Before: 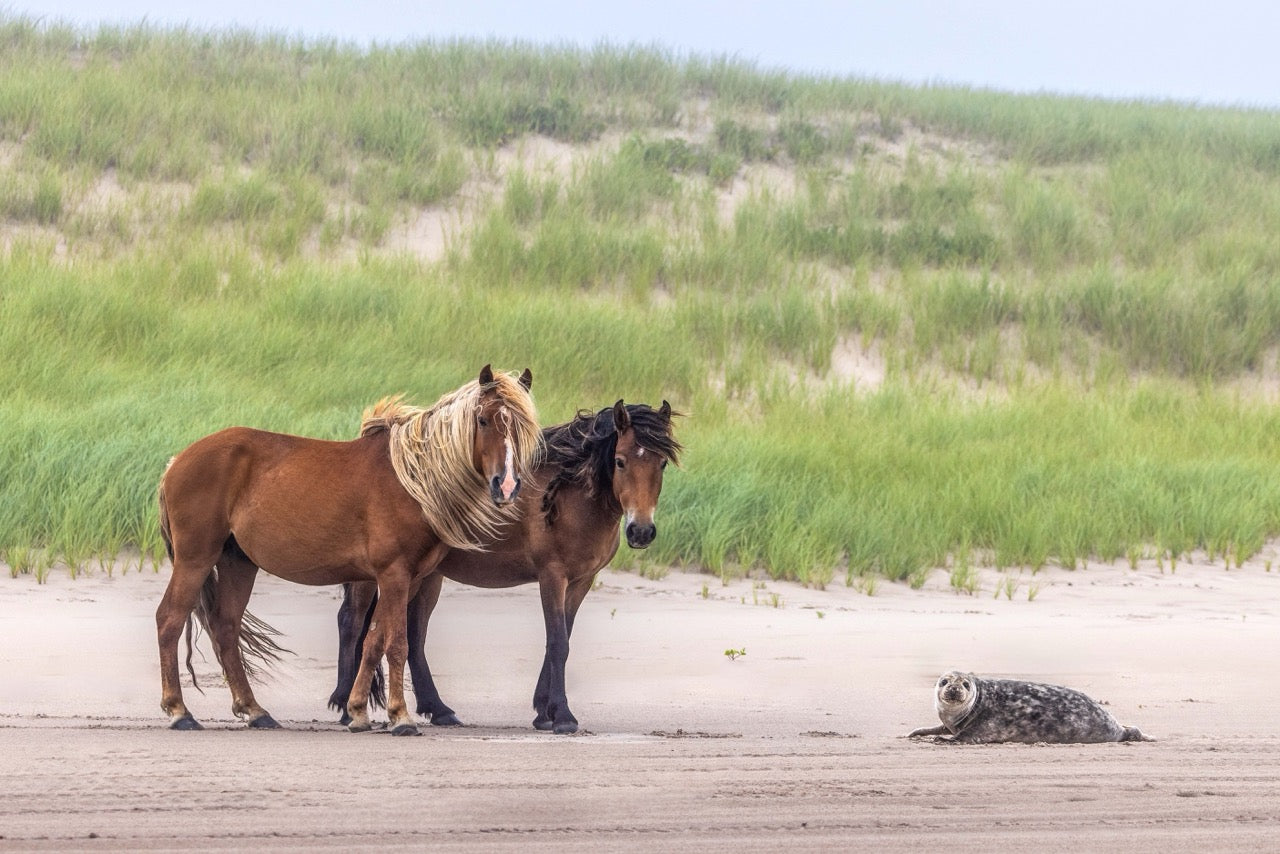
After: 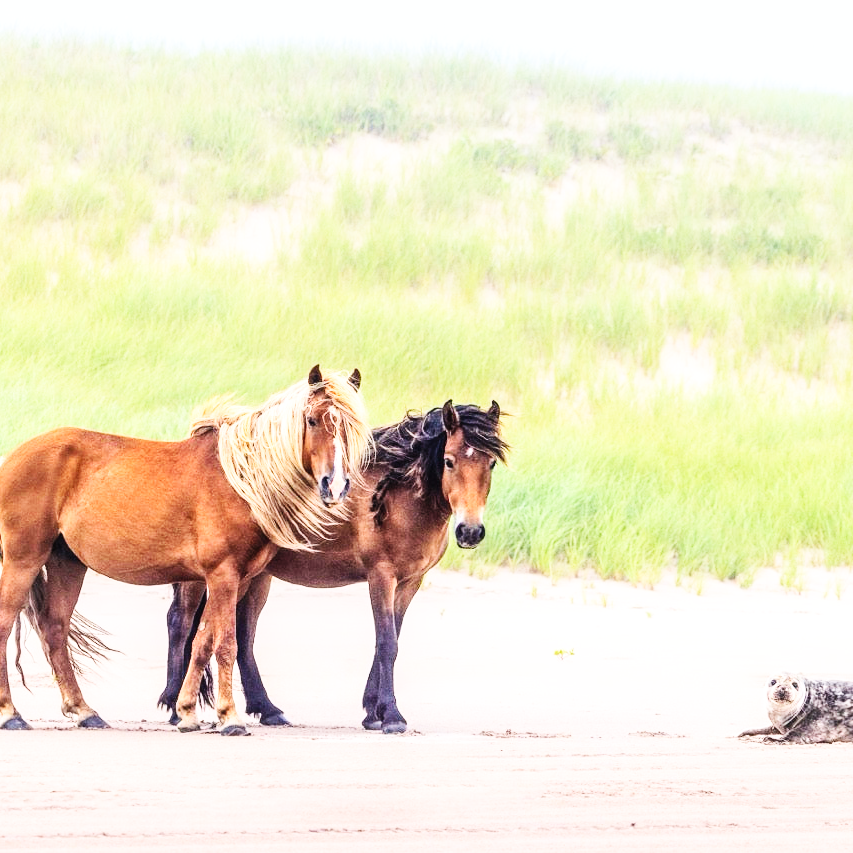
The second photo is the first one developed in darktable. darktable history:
base curve: curves: ch0 [(0, 0.003) (0.001, 0.002) (0.006, 0.004) (0.02, 0.022) (0.048, 0.086) (0.094, 0.234) (0.162, 0.431) (0.258, 0.629) (0.385, 0.8) (0.548, 0.918) (0.751, 0.988) (1, 1)], preserve colors none
contrast brightness saturation: contrast 0.2, brightness 0.15, saturation 0.14
crop and rotate: left 13.409%, right 19.924%
